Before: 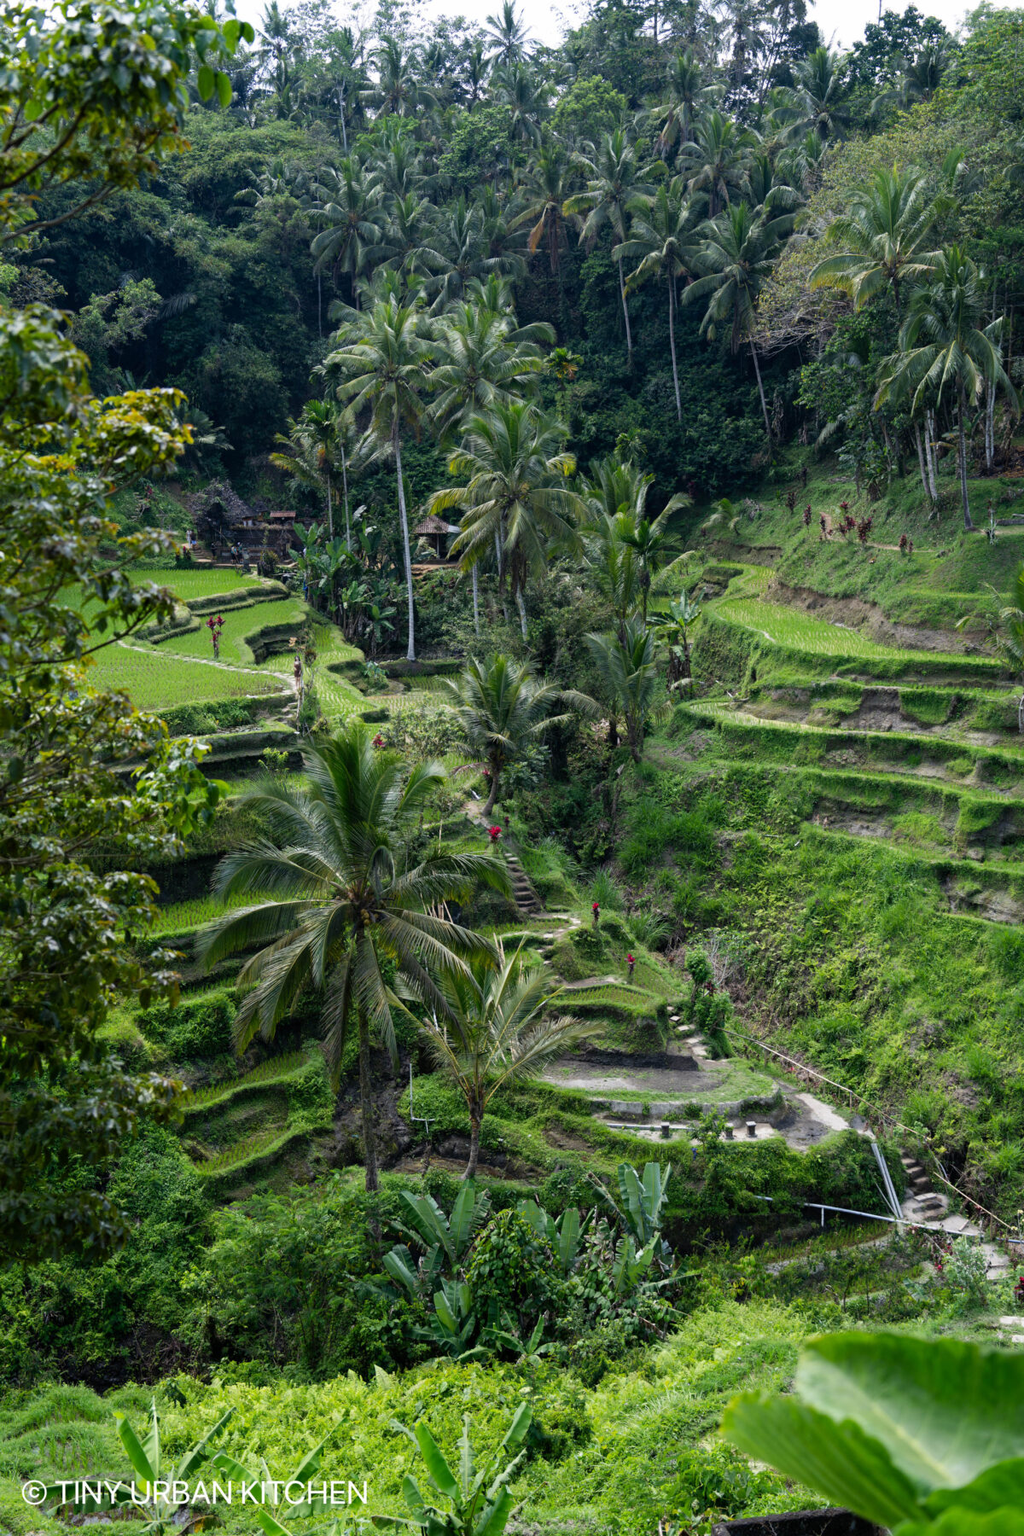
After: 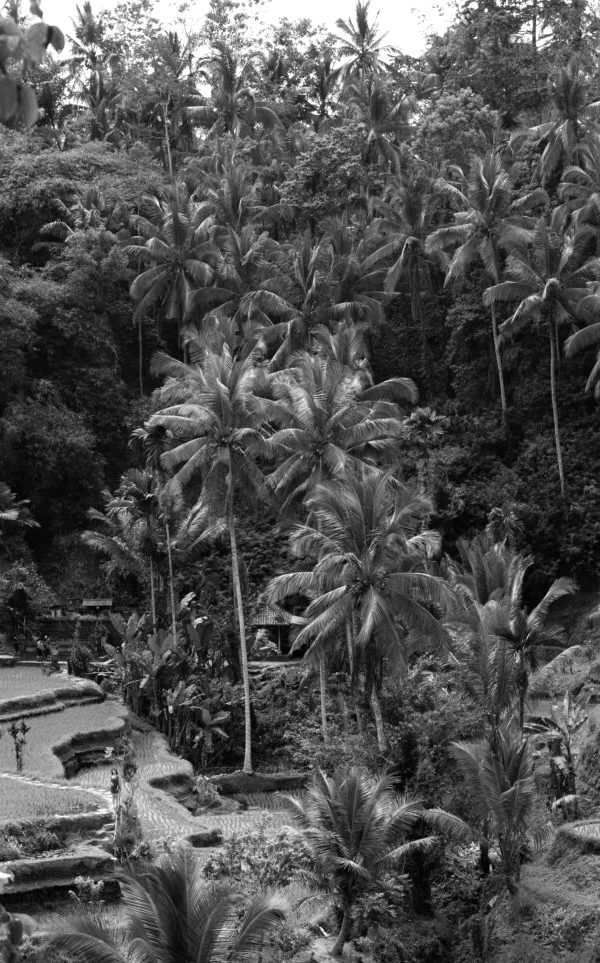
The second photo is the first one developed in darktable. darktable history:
crop: left 19.556%, right 30.401%, bottom 46.458%
color balance: contrast 8.5%, output saturation 105%
monochrome: on, module defaults
